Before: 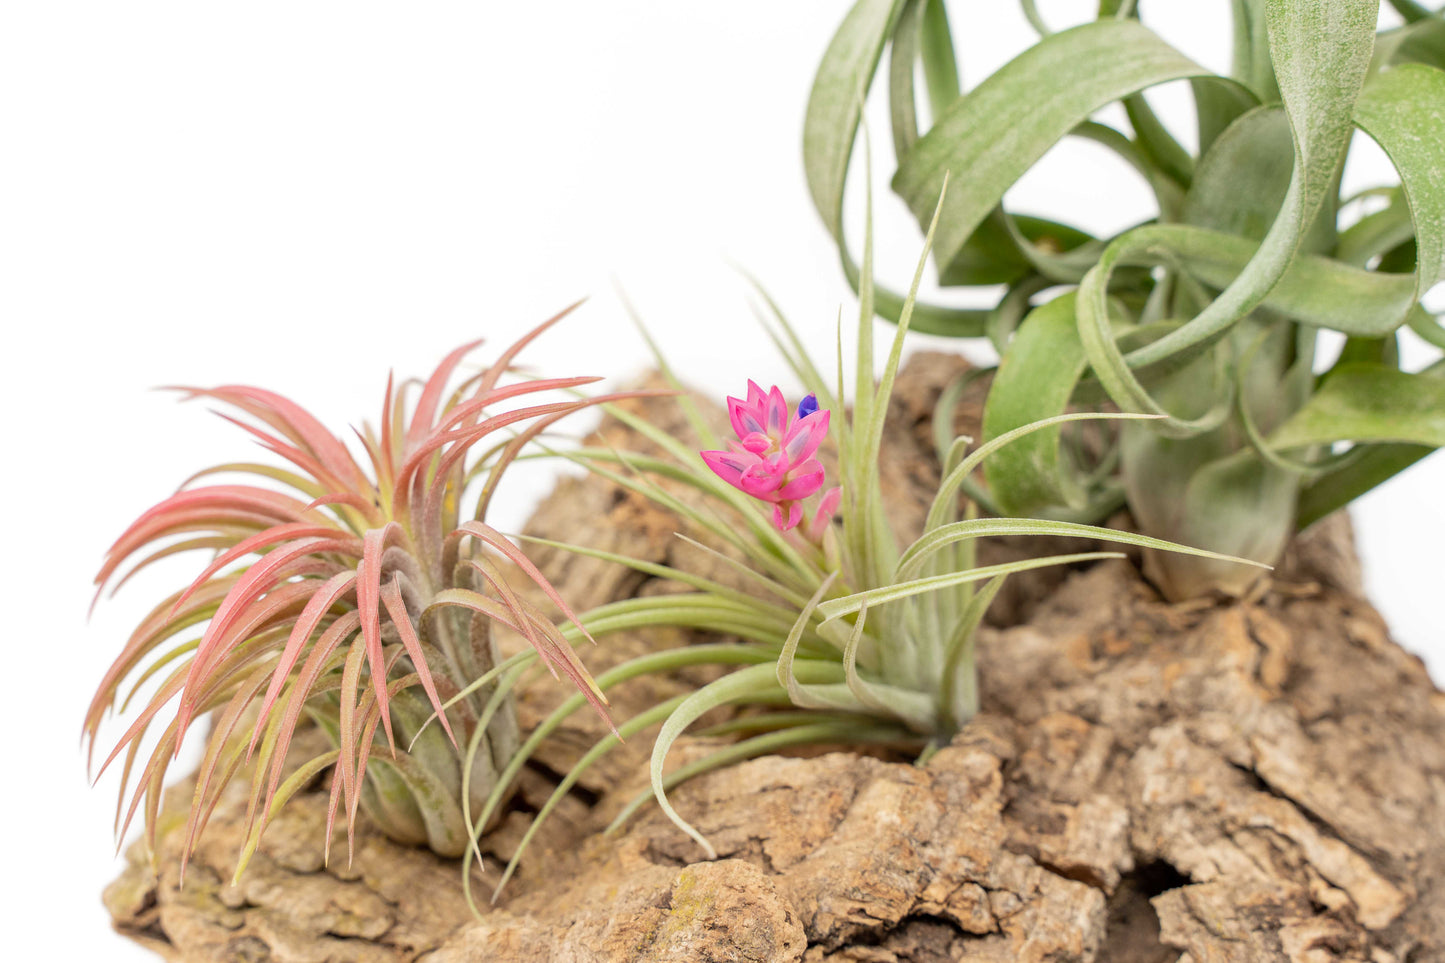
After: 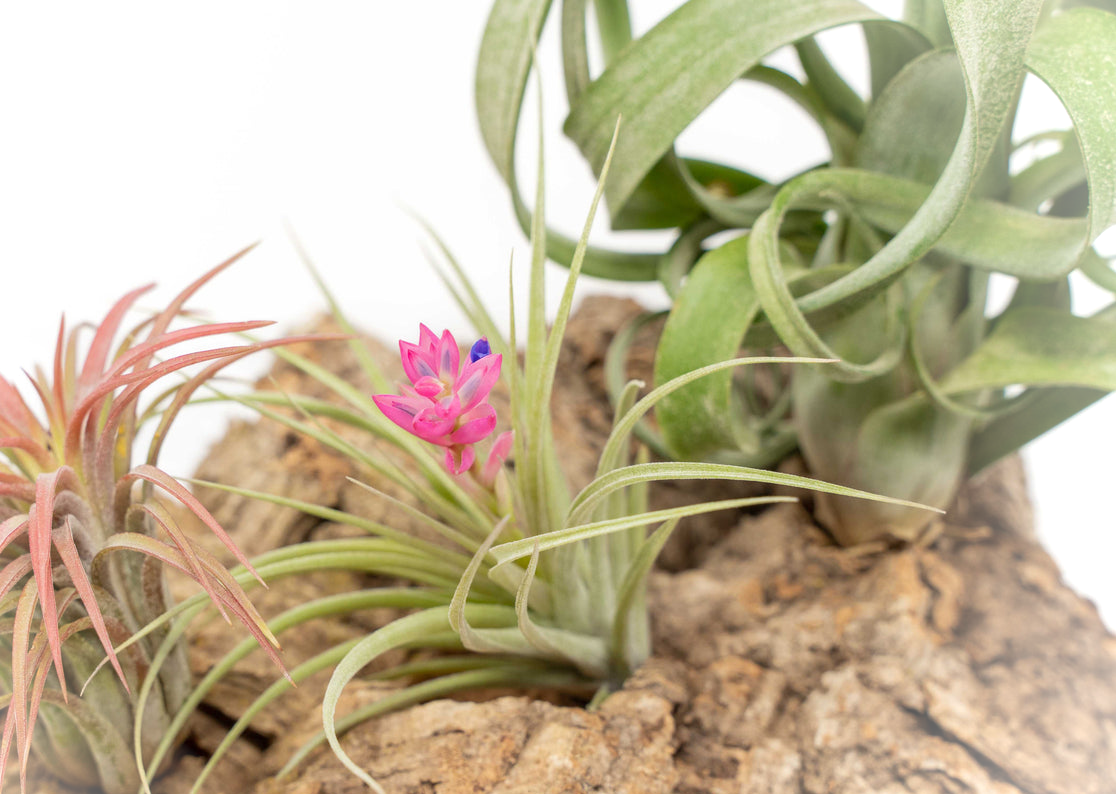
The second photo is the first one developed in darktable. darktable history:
crop: left 22.723%, top 5.819%, bottom 11.664%
vignetting: brightness 0.307, saturation -0.003, center (-0.149, 0.012)
